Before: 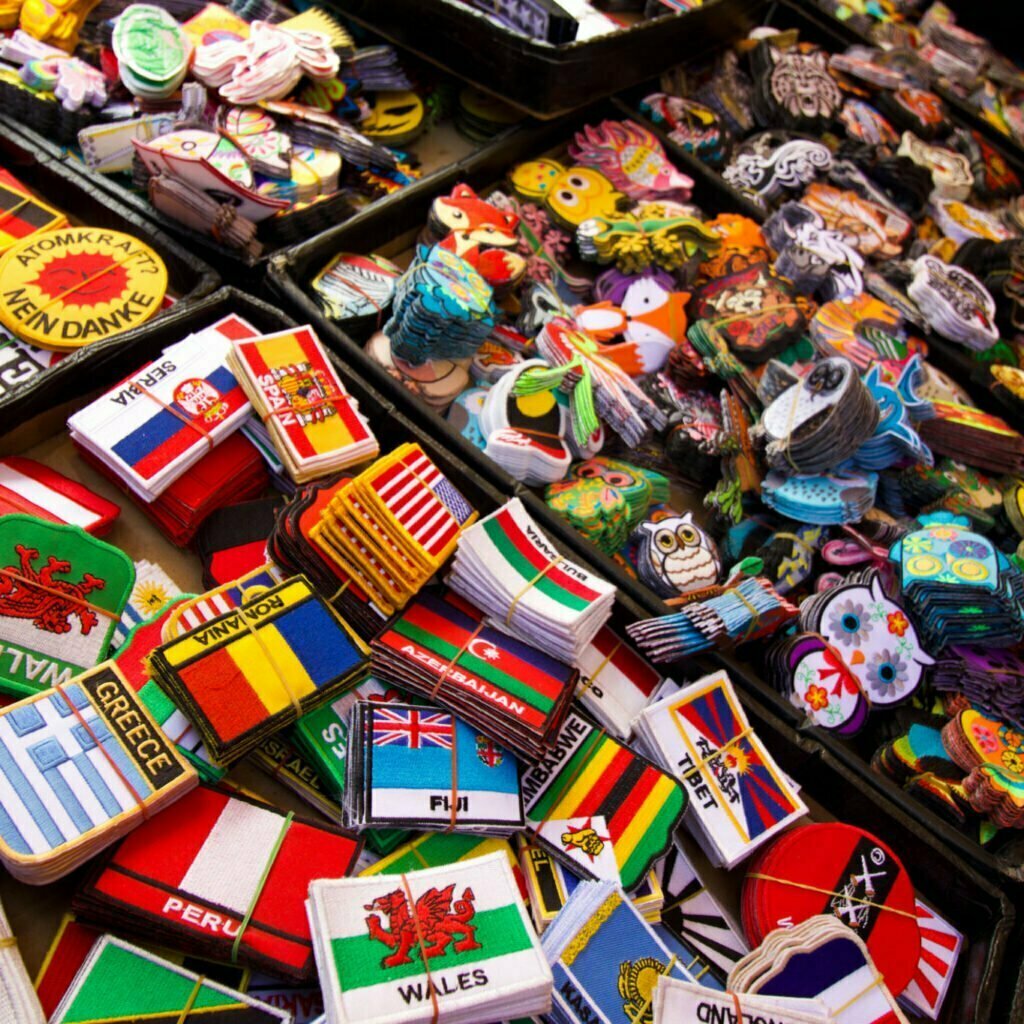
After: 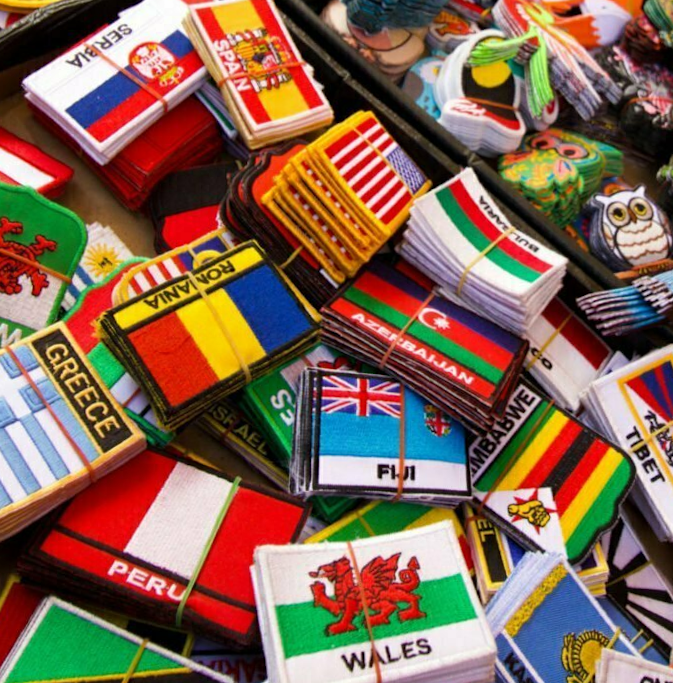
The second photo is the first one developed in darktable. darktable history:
crop and rotate: angle -1.15°, left 3.726%, top 31.888%, right 29.172%
